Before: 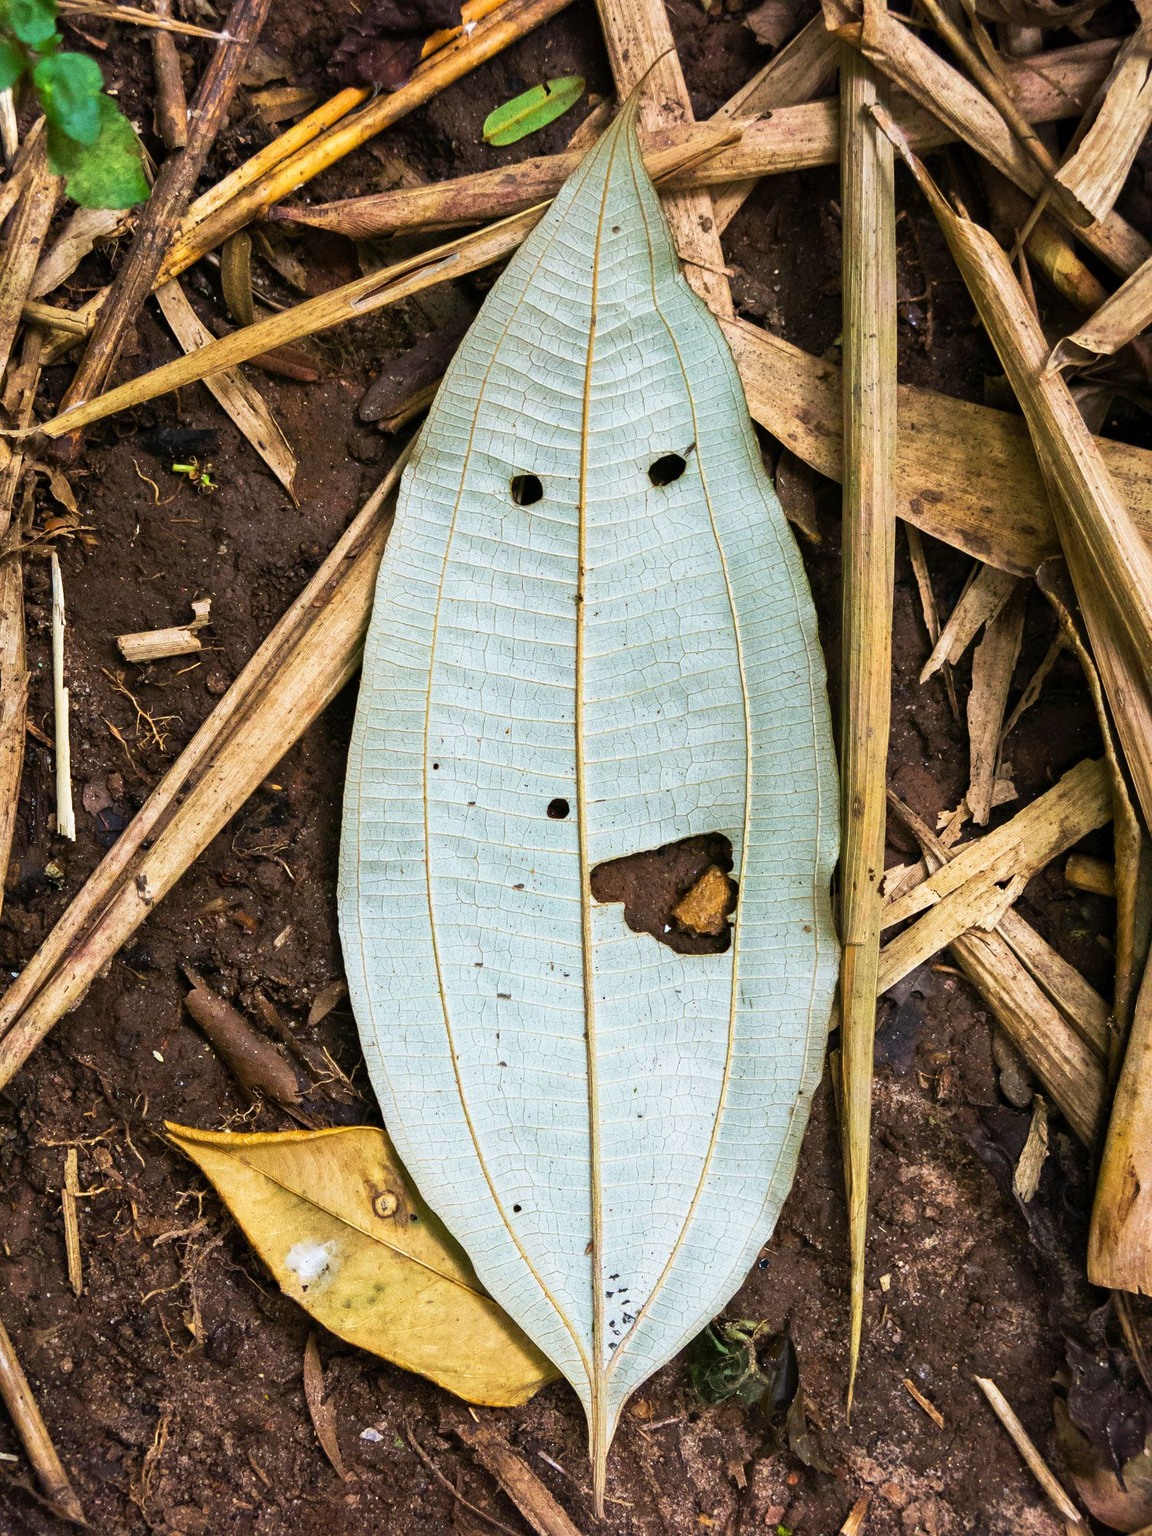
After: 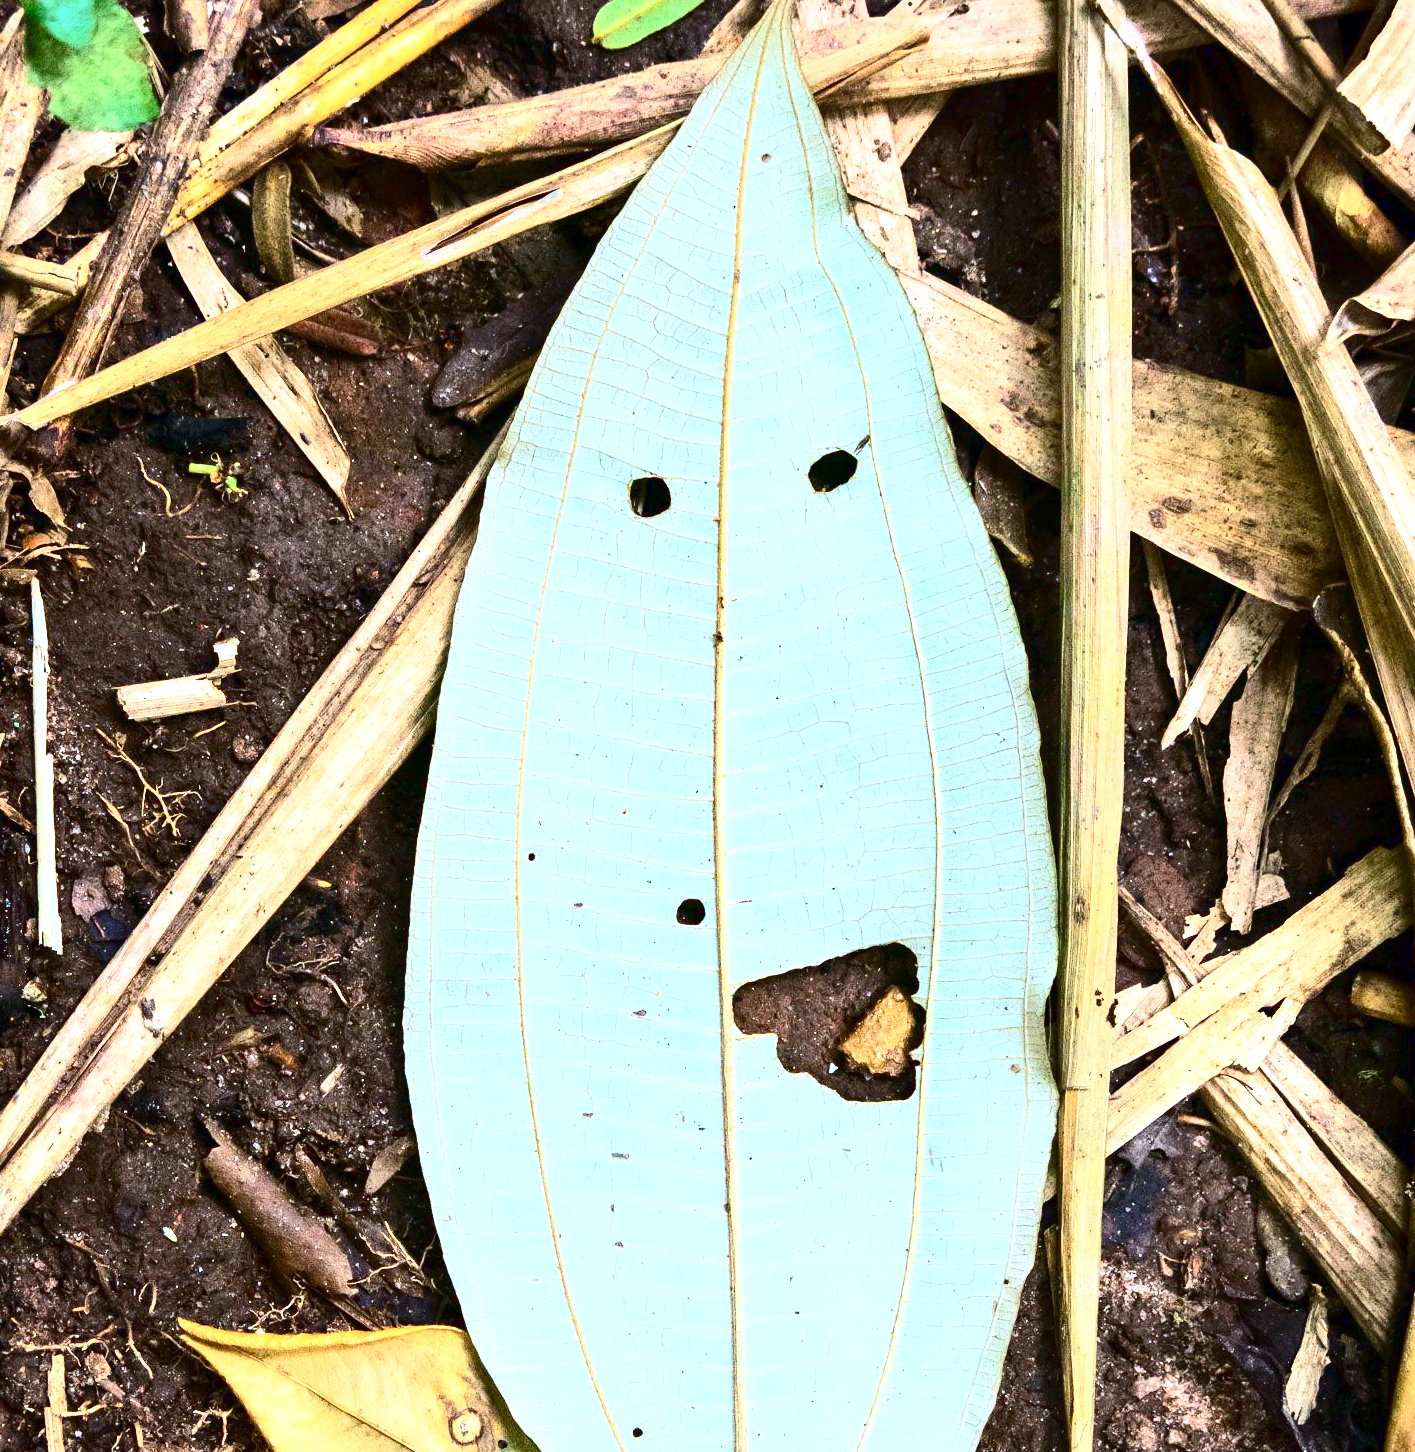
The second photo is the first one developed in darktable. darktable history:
crop: left 2.41%, top 7.094%, right 3.2%, bottom 20.297%
color balance rgb: perceptual saturation grading › global saturation 14.945%, contrast -29.5%
local contrast: highlights 107%, shadows 100%, detail 119%, midtone range 0.2
tone equalizer: edges refinement/feathering 500, mask exposure compensation -1.57 EV, preserve details no
color calibration: illuminant as shot in camera, x 0.379, y 0.381, temperature 4094.21 K
exposure: exposure 1.135 EV, compensate exposure bias true, compensate highlight preservation false
contrast brightness saturation: contrast 0.496, saturation -0.1
